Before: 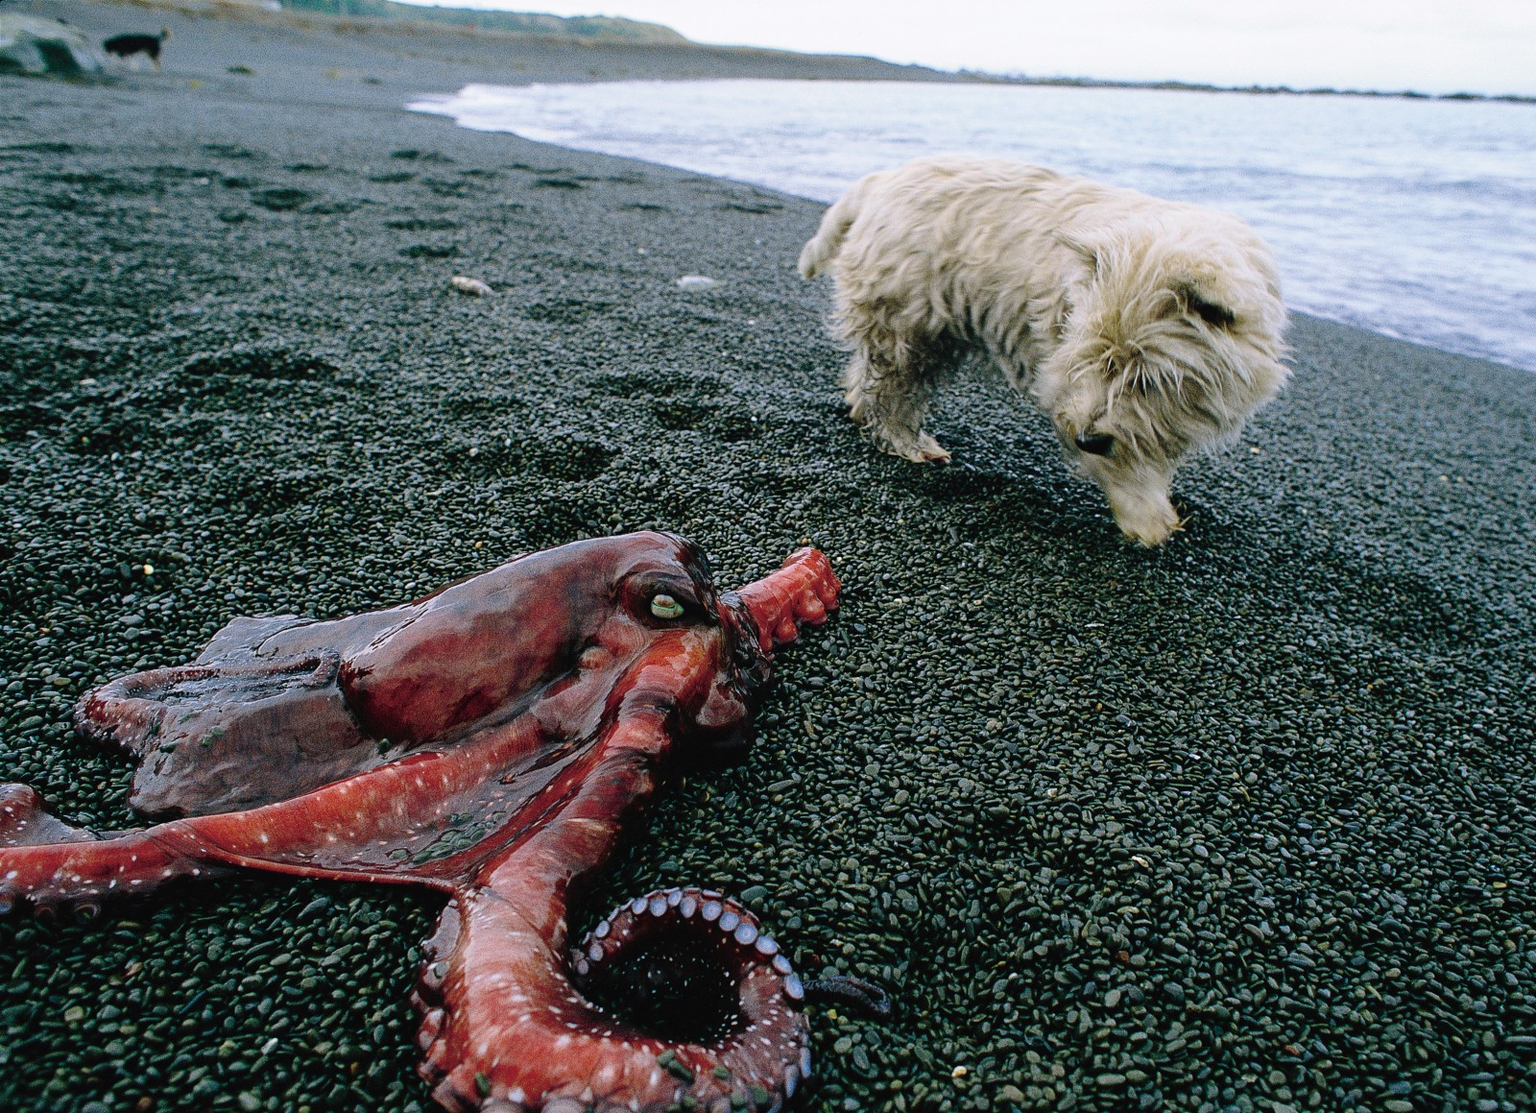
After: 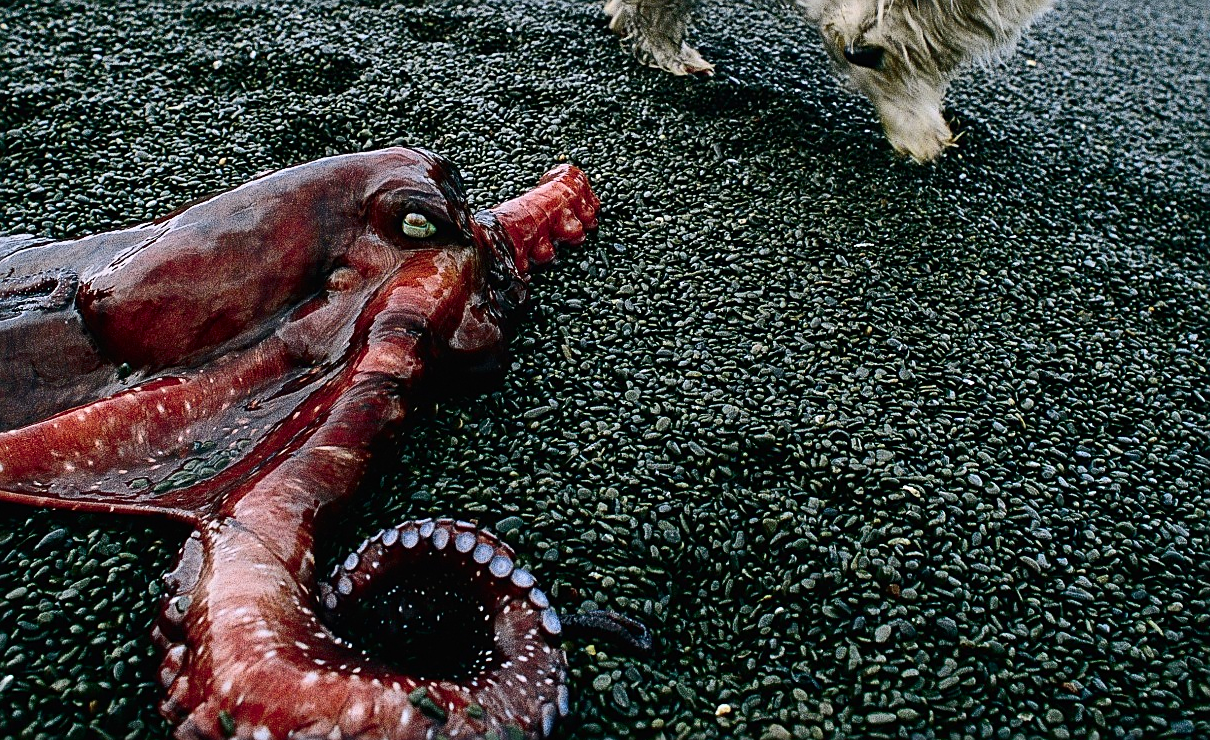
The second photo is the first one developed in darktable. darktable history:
crop and rotate: left 17.299%, top 35.115%, right 7.015%, bottom 1.024%
sharpen: on, module defaults
contrast brightness saturation: contrast 0.28
tone equalizer: on, module defaults
